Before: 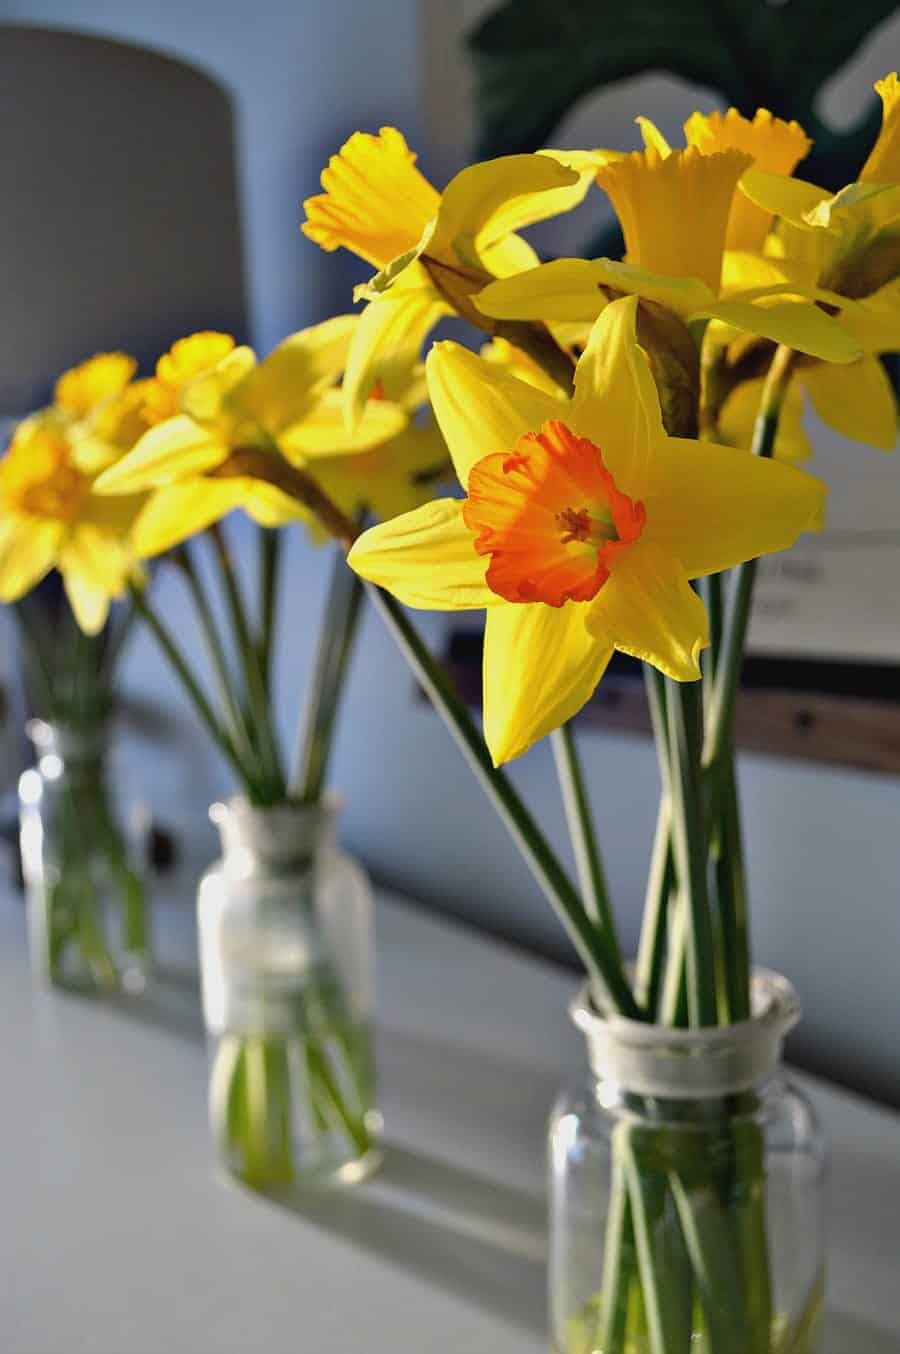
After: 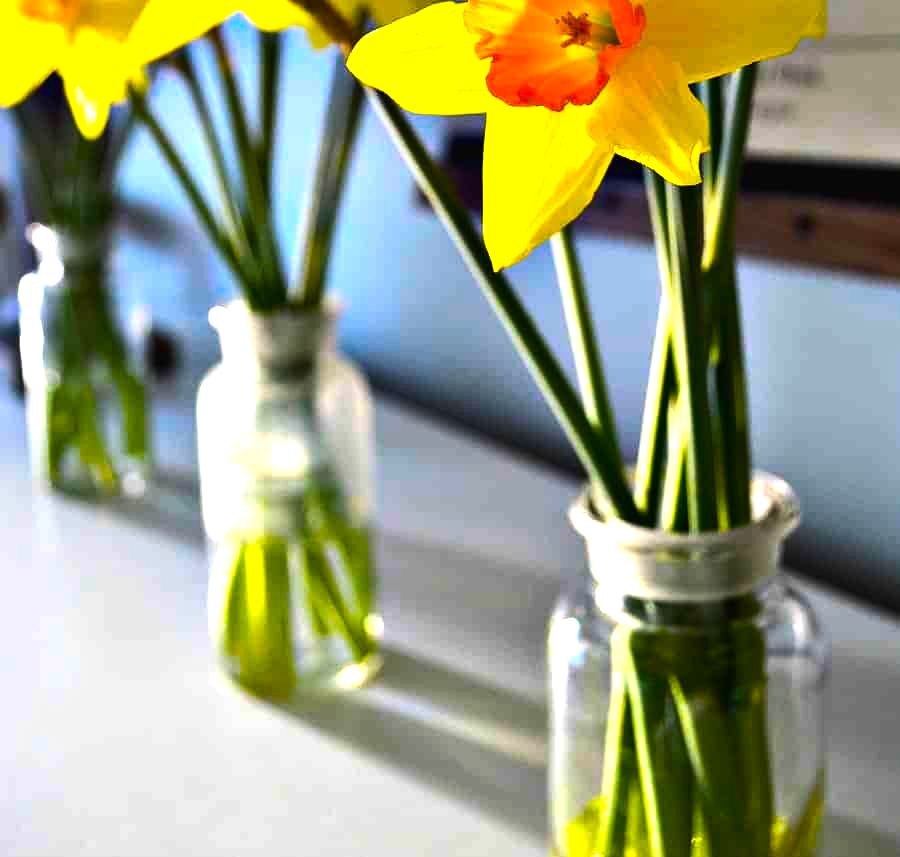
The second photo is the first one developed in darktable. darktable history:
color balance rgb: linear chroma grading › global chroma 41.655%, perceptual saturation grading › global saturation 31.256%, perceptual brilliance grading › global brilliance 12.538%, global vibrance 20%
tone equalizer: -8 EV -1.12 EV, -7 EV -1.02 EV, -6 EV -0.854 EV, -5 EV -0.543 EV, -3 EV 0.561 EV, -2 EV 0.857 EV, -1 EV 0.989 EV, +0 EV 1.07 EV, edges refinement/feathering 500, mask exposure compensation -1.57 EV, preserve details no
crop and rotate: top 36.702%
